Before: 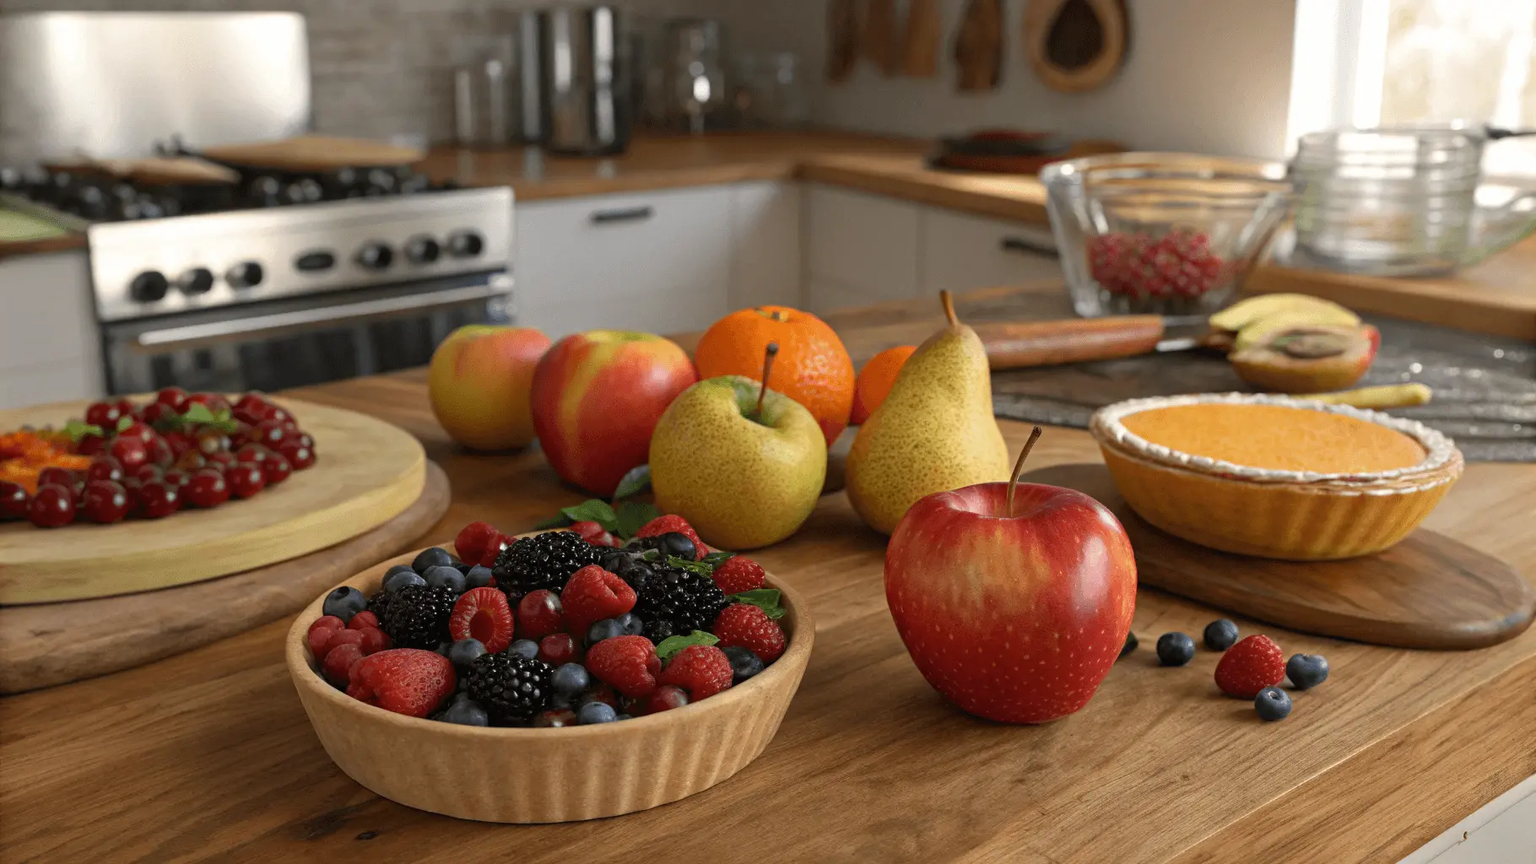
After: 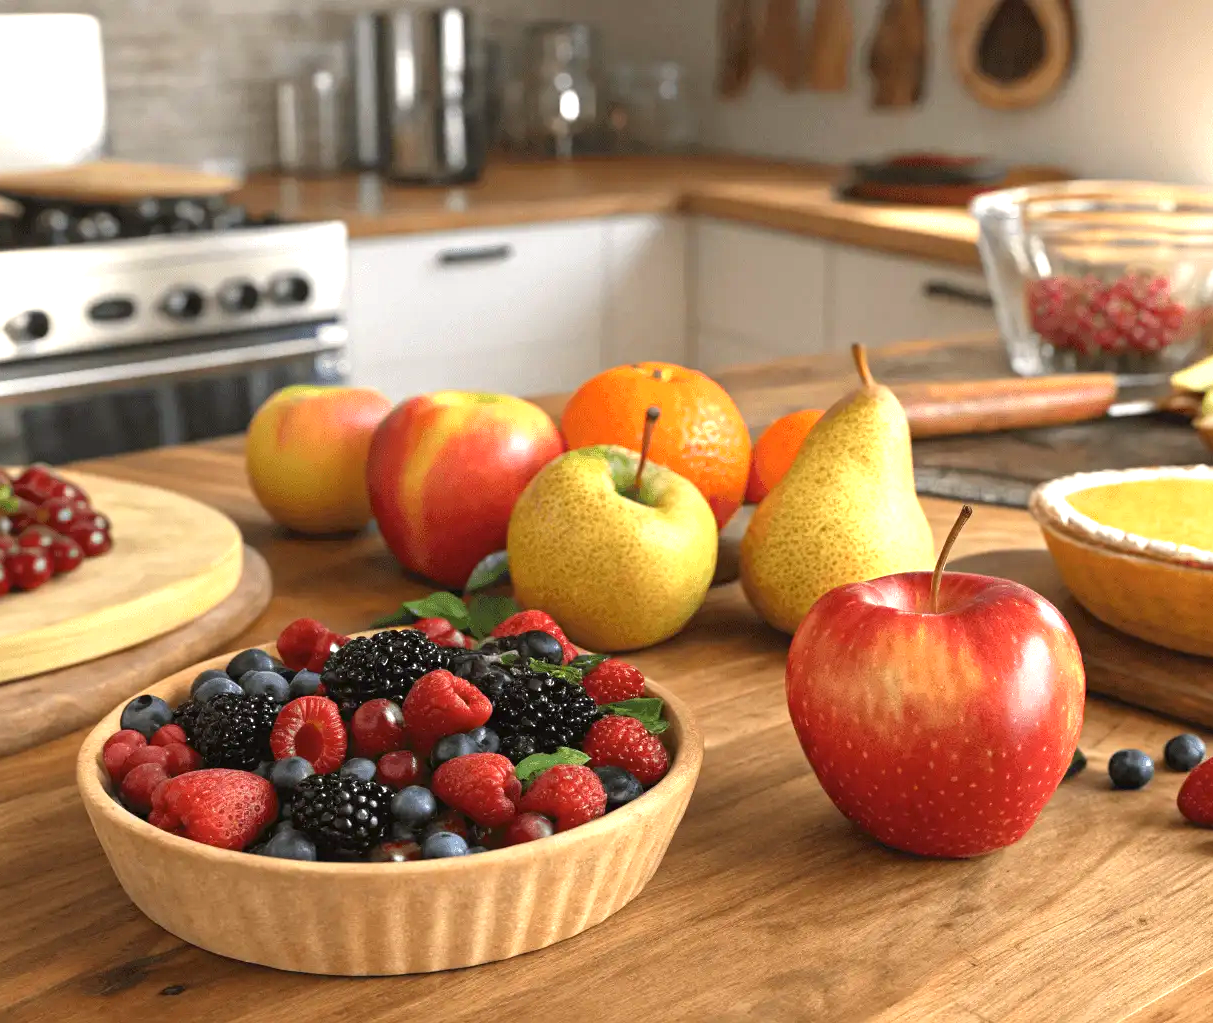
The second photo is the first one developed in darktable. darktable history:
exposure: black level correction 0, exposure 1.2 EV, compensate exposure bias true, compensate highlight preservation false
crop and rotate: left 14.436%, right 18.898%
